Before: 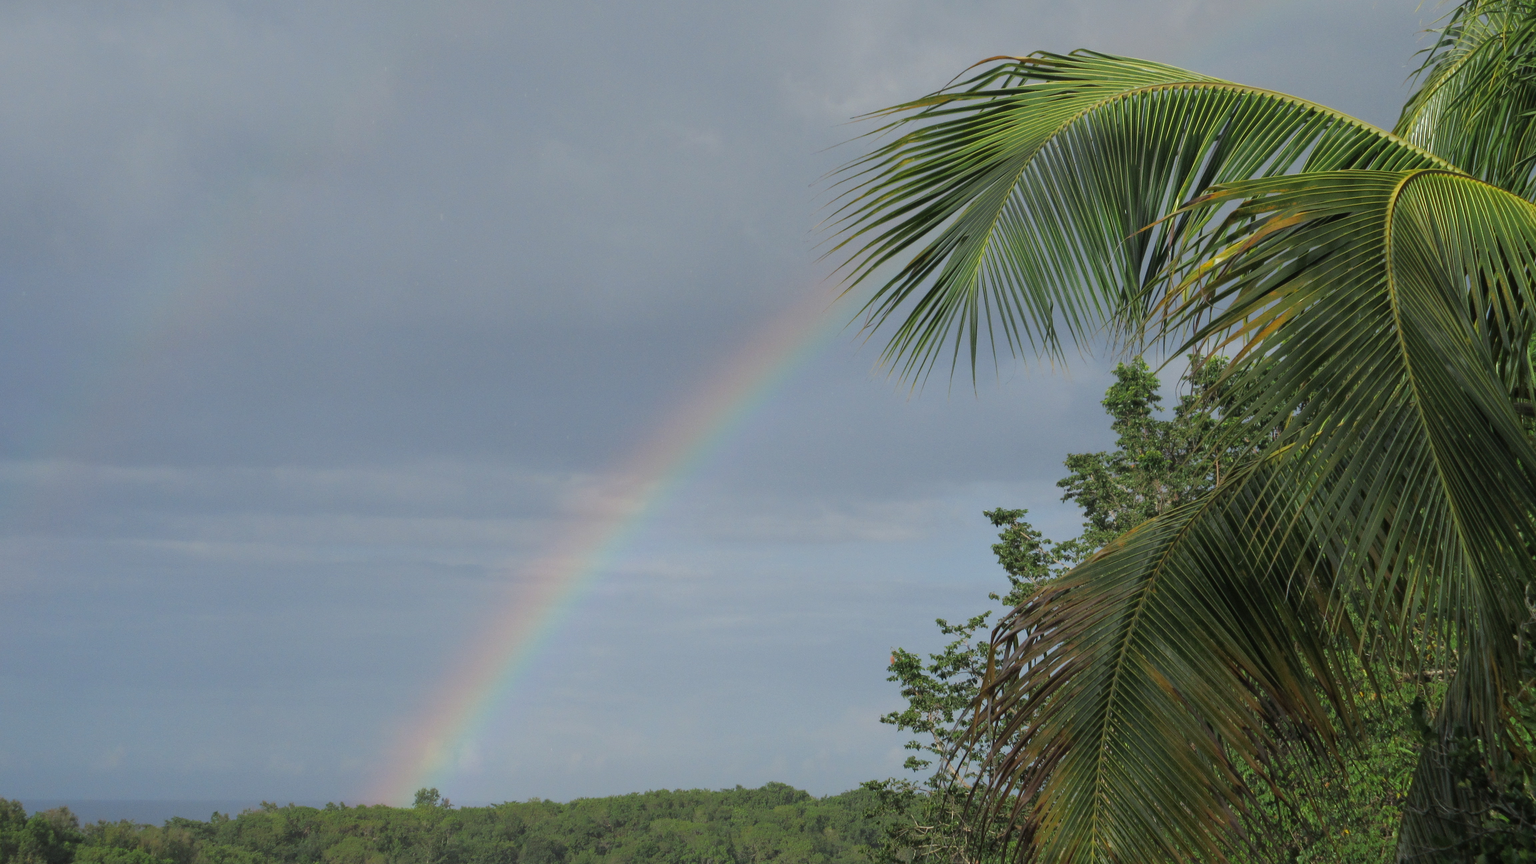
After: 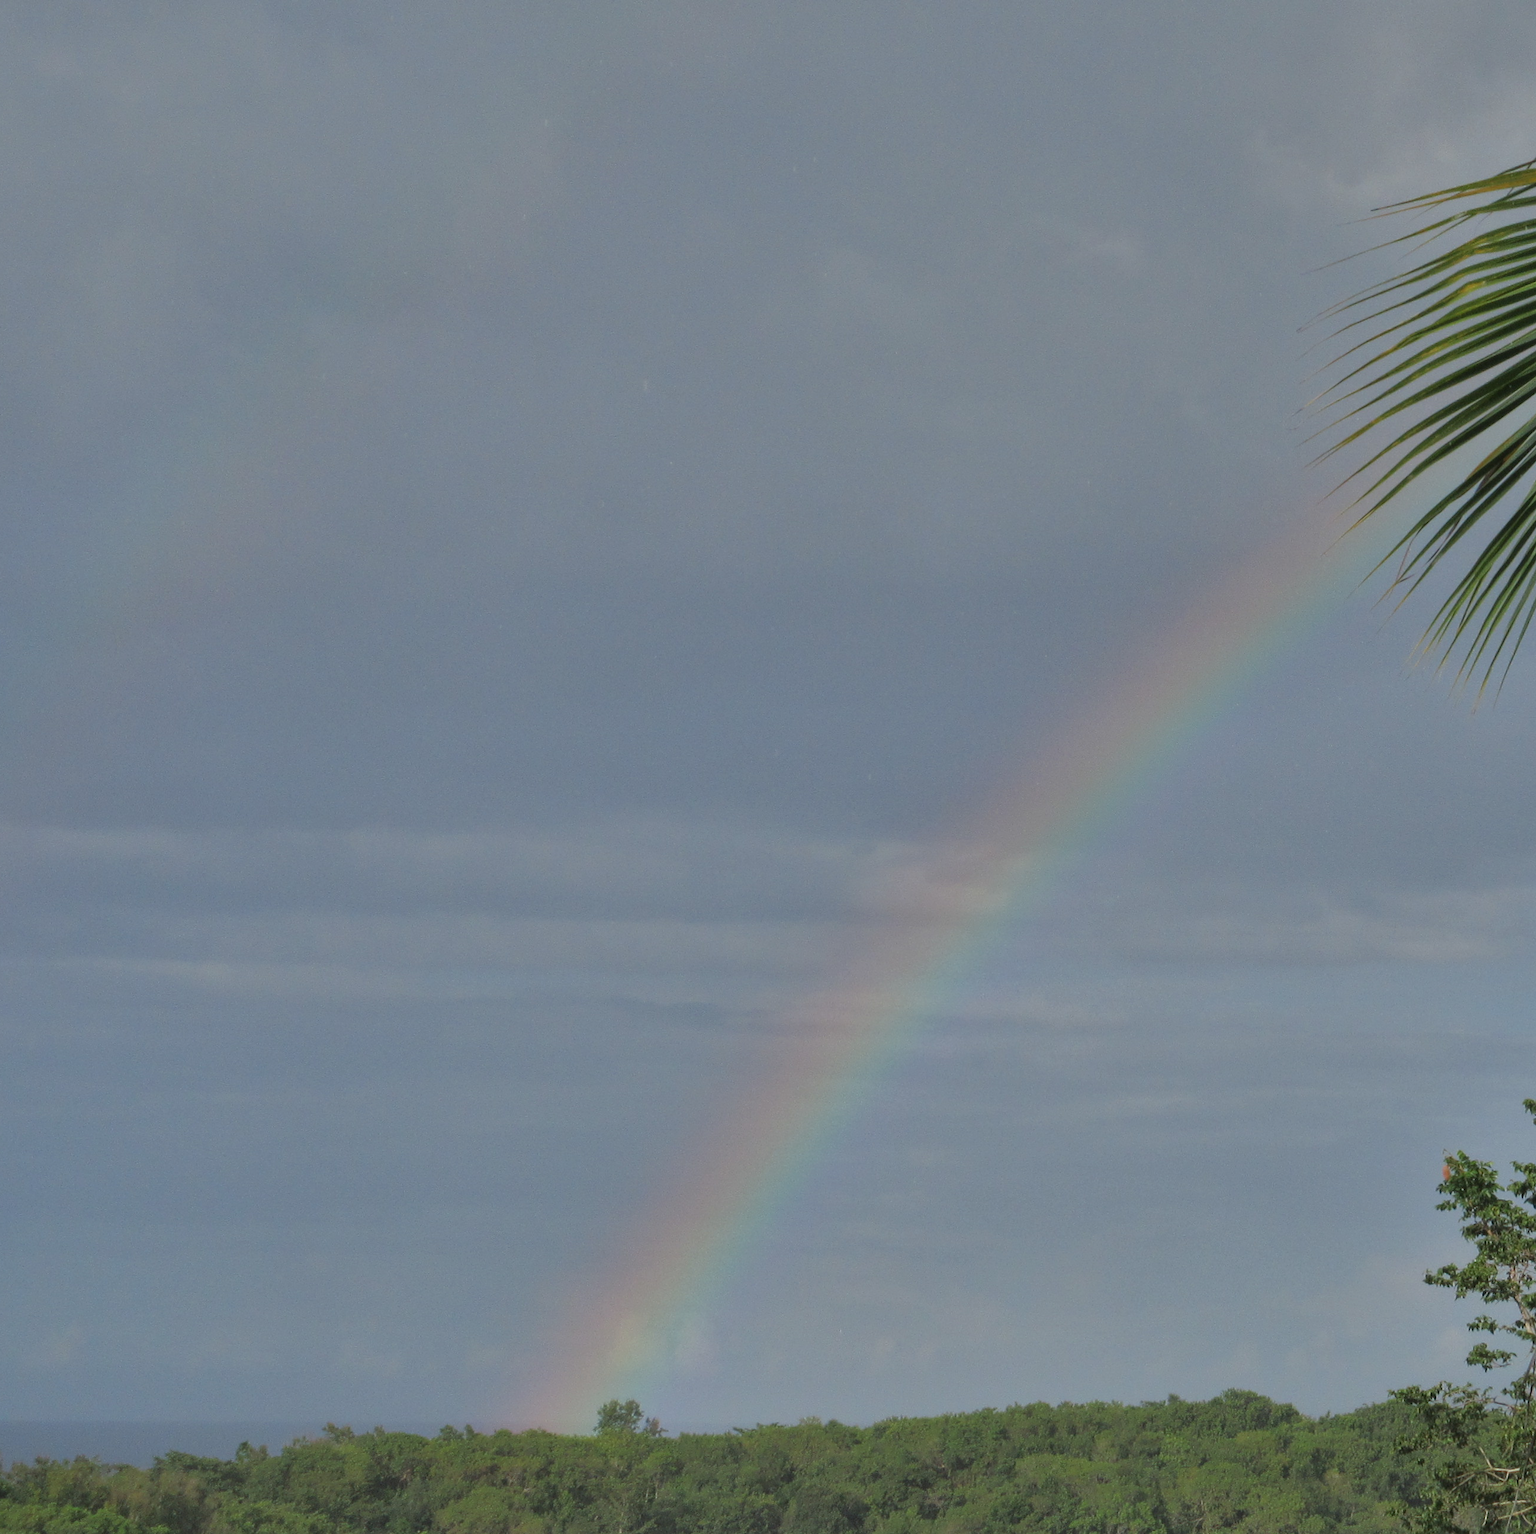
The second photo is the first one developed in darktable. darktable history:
crop: left 5.114%, right 38.589%
contrast brightness saturation: saturation -0.05
shadows and highlights: white point adjustment -3.64, highlights -63.34, highlights color adjustment 42%, soften with gaussian
